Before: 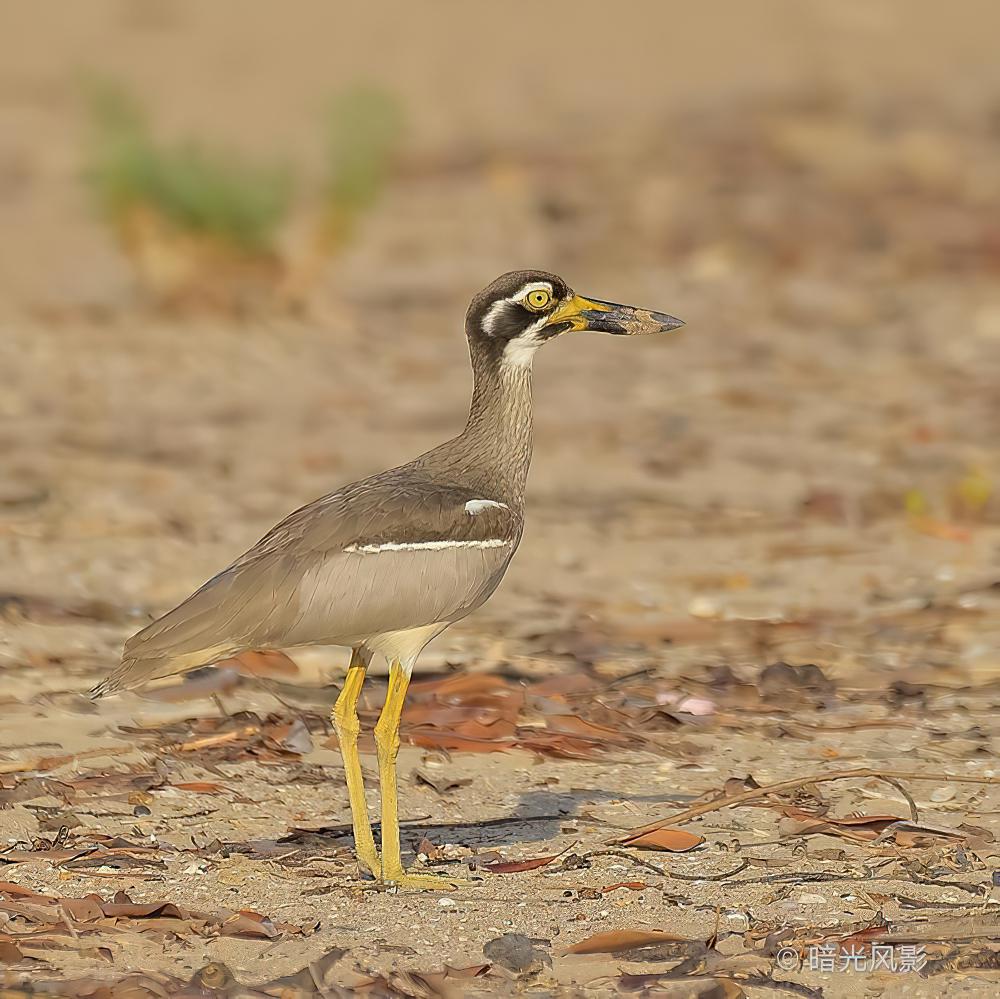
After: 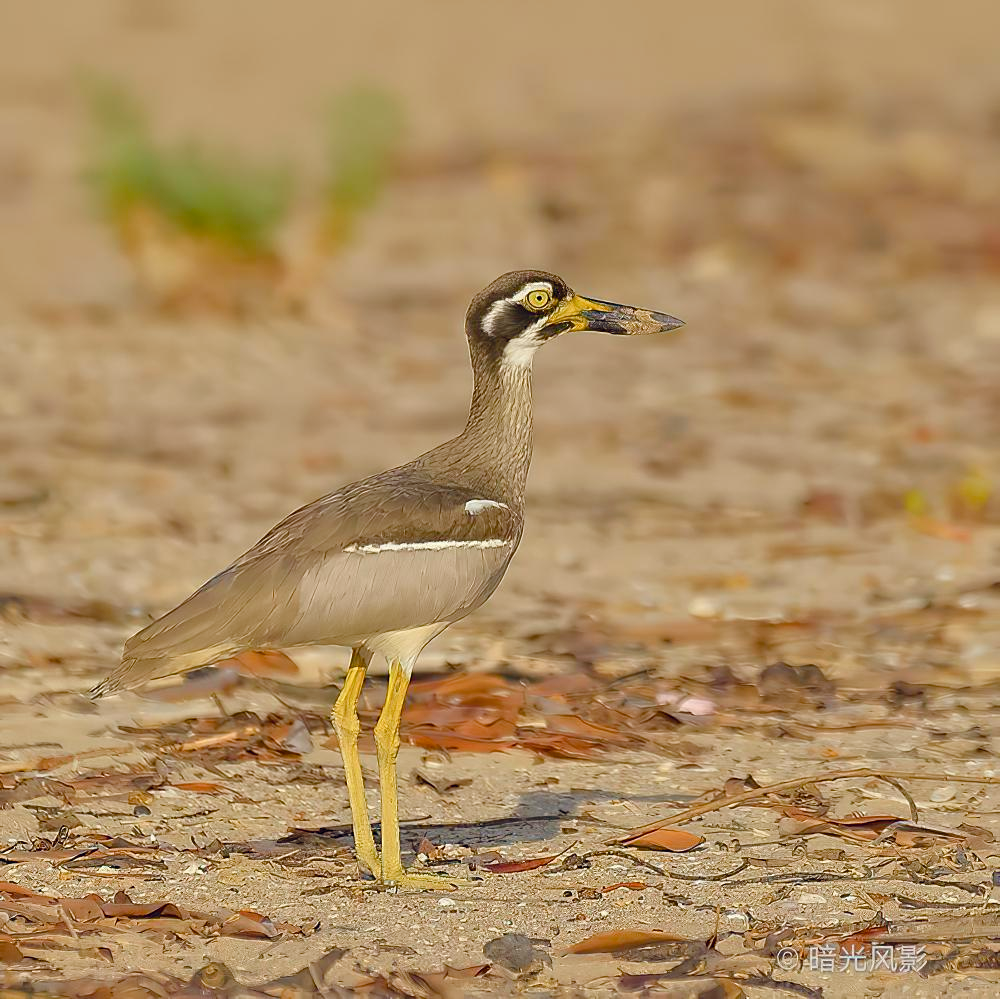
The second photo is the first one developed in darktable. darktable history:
color balance rgb: global offset › chroma 0.067%, global offset › hue 253.45°, linear chroma grading › global chroma 14.545%, perceptual saturation grading › global saturation 24.958%, perceptual saturation grading › highlights -50.518%, perceptual saturation grading › shadows 31.155%, global vibrance 20%
